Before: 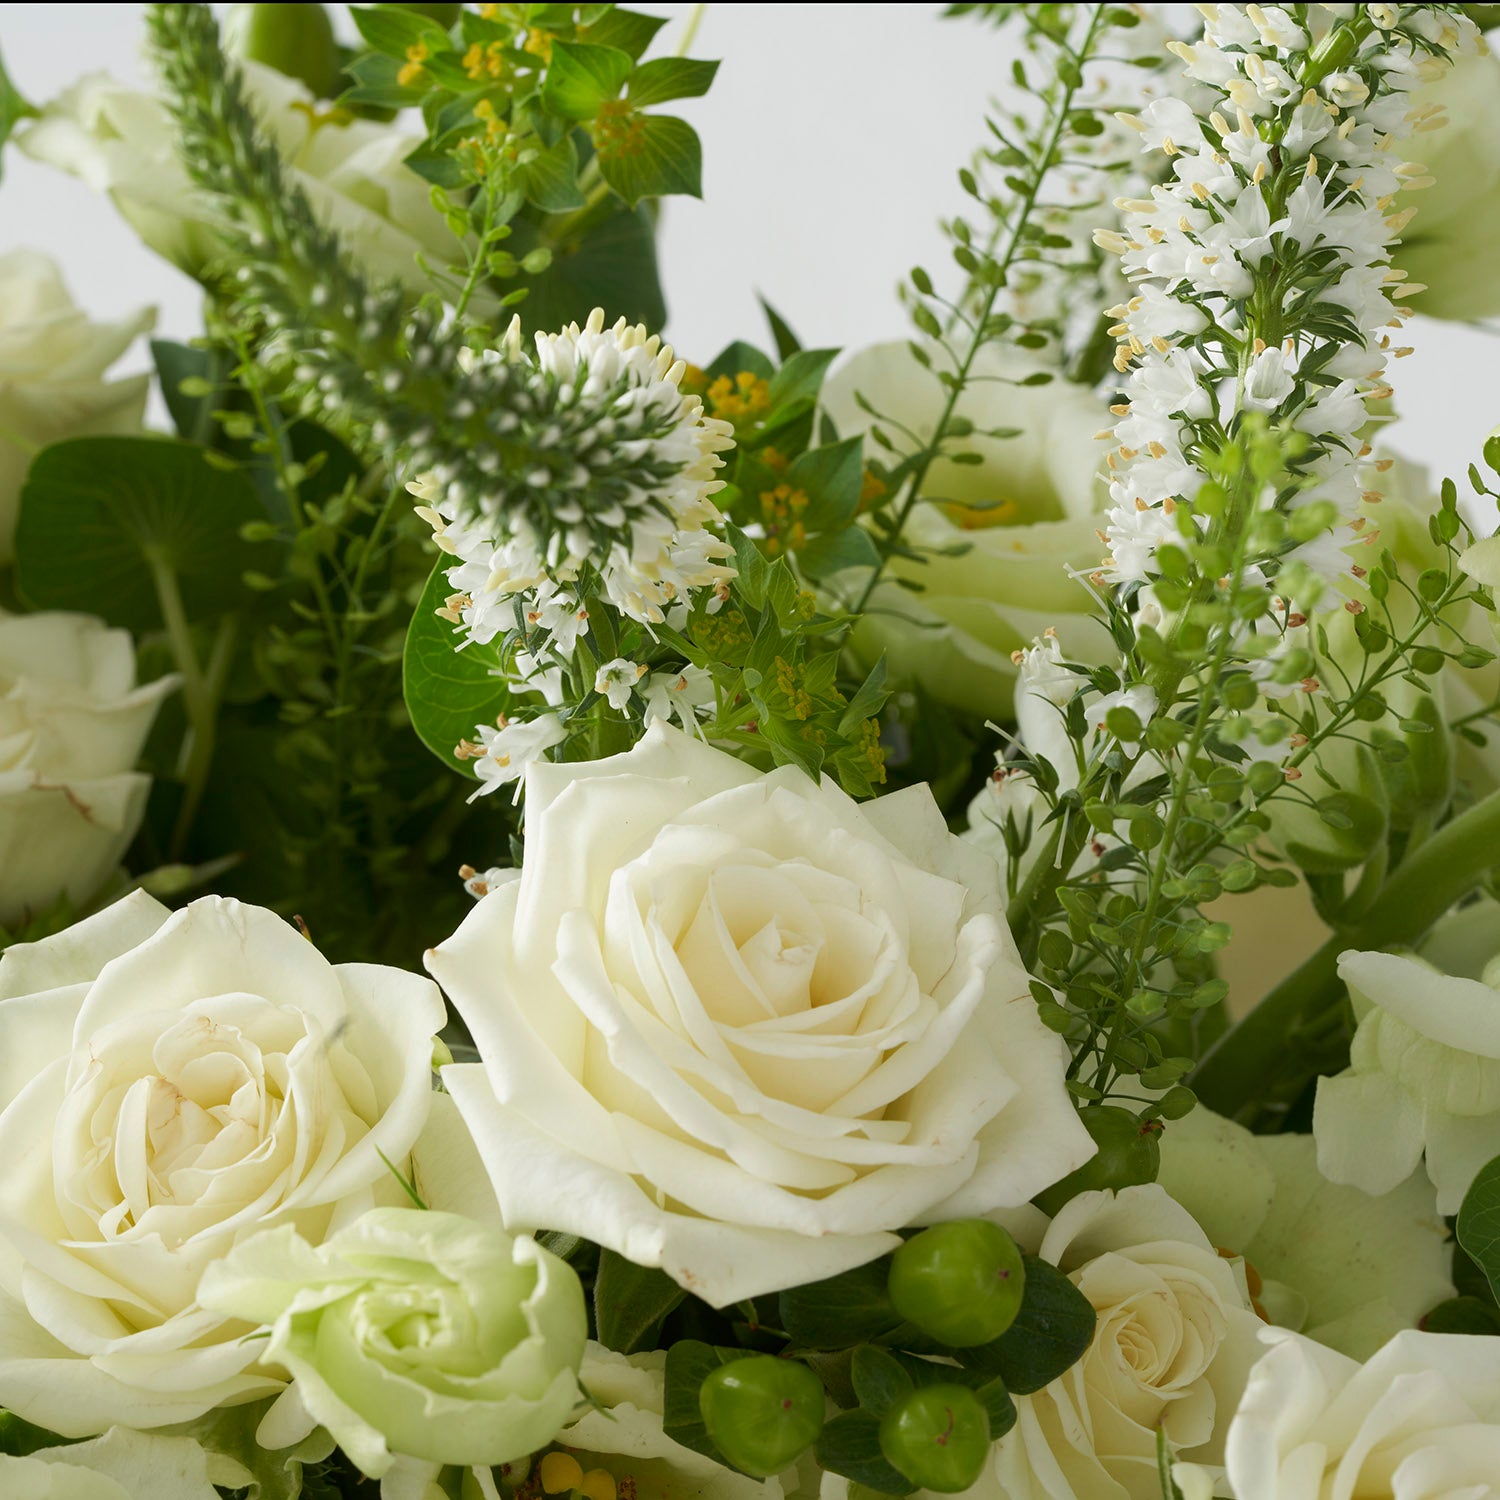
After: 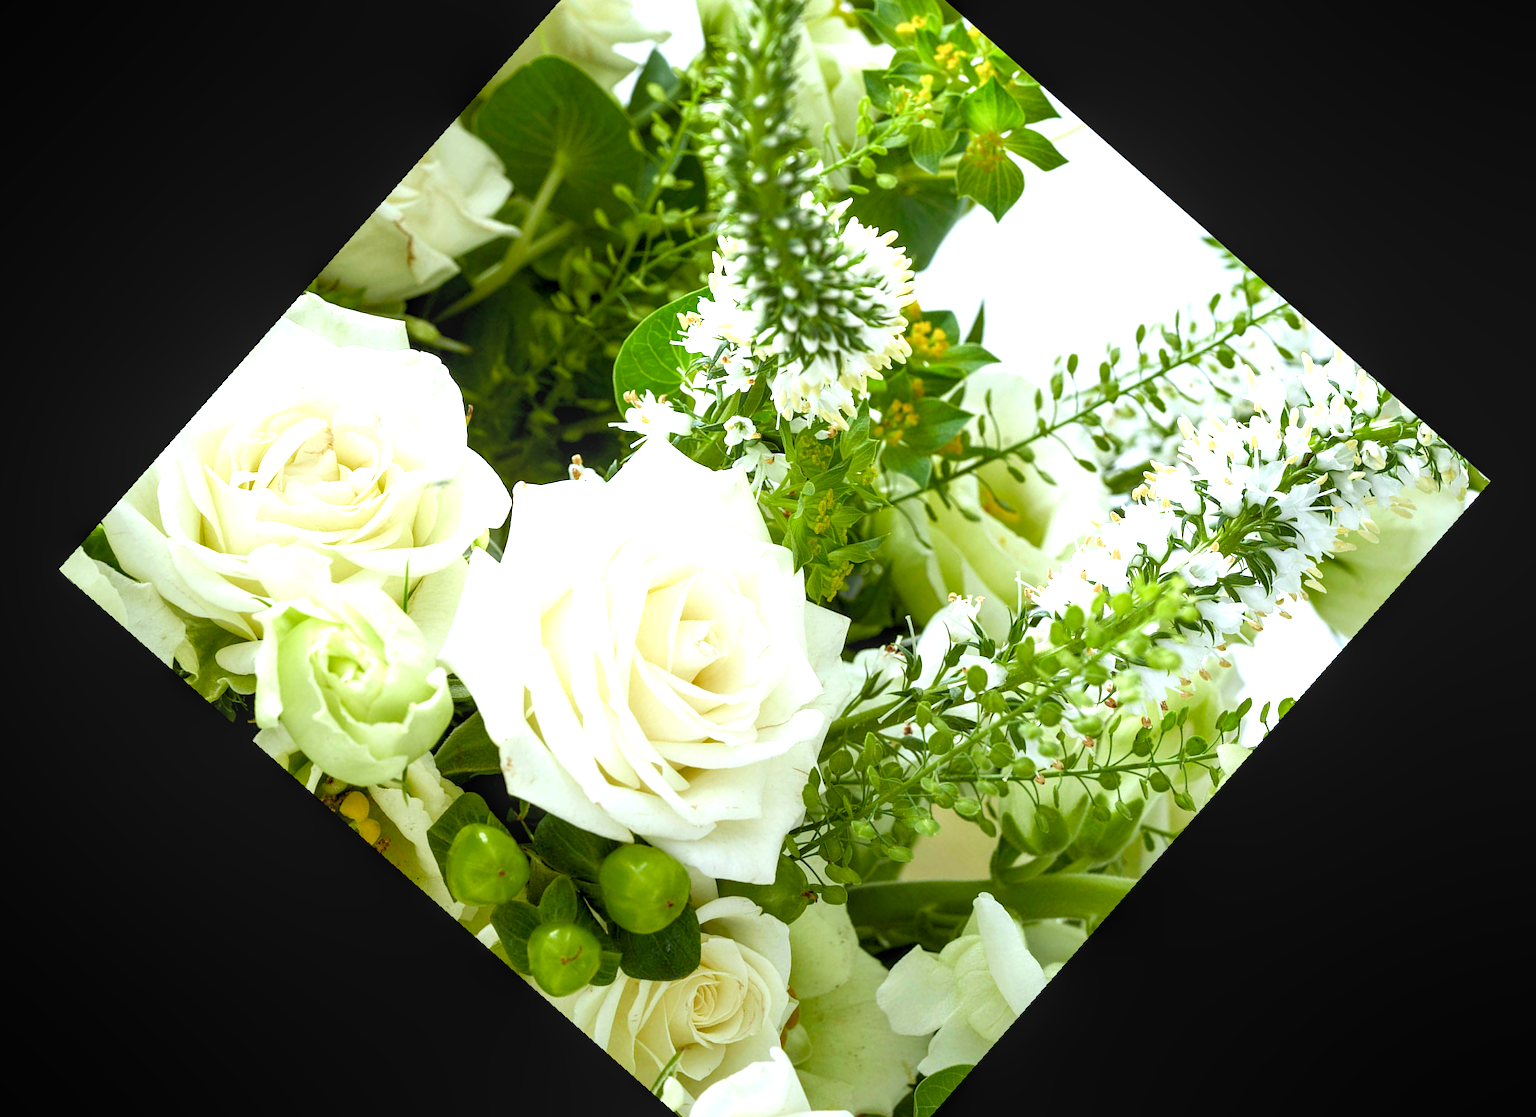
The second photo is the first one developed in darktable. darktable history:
white balance: red 0.924, blue 1.095
crop and rotate: angle -46.26°, top 16.234%, right 0.912%, bottom 11.704%
exposure: exposure 1 EV, compensate highlight preservation false
color balance rgb: perceptual saturation grading › global saturation 20%, perceptual saturation grading › highlights -25%, perceptual saturation grading › shadows 25%
local contrast: on, module defaults
rotate and perspective: rotation -4.86°, automatic cropping off
rgb levels: levels [[0.01, 0.419, 0.839], [0, 0.5, 1], [0, 0.5, 1]]
